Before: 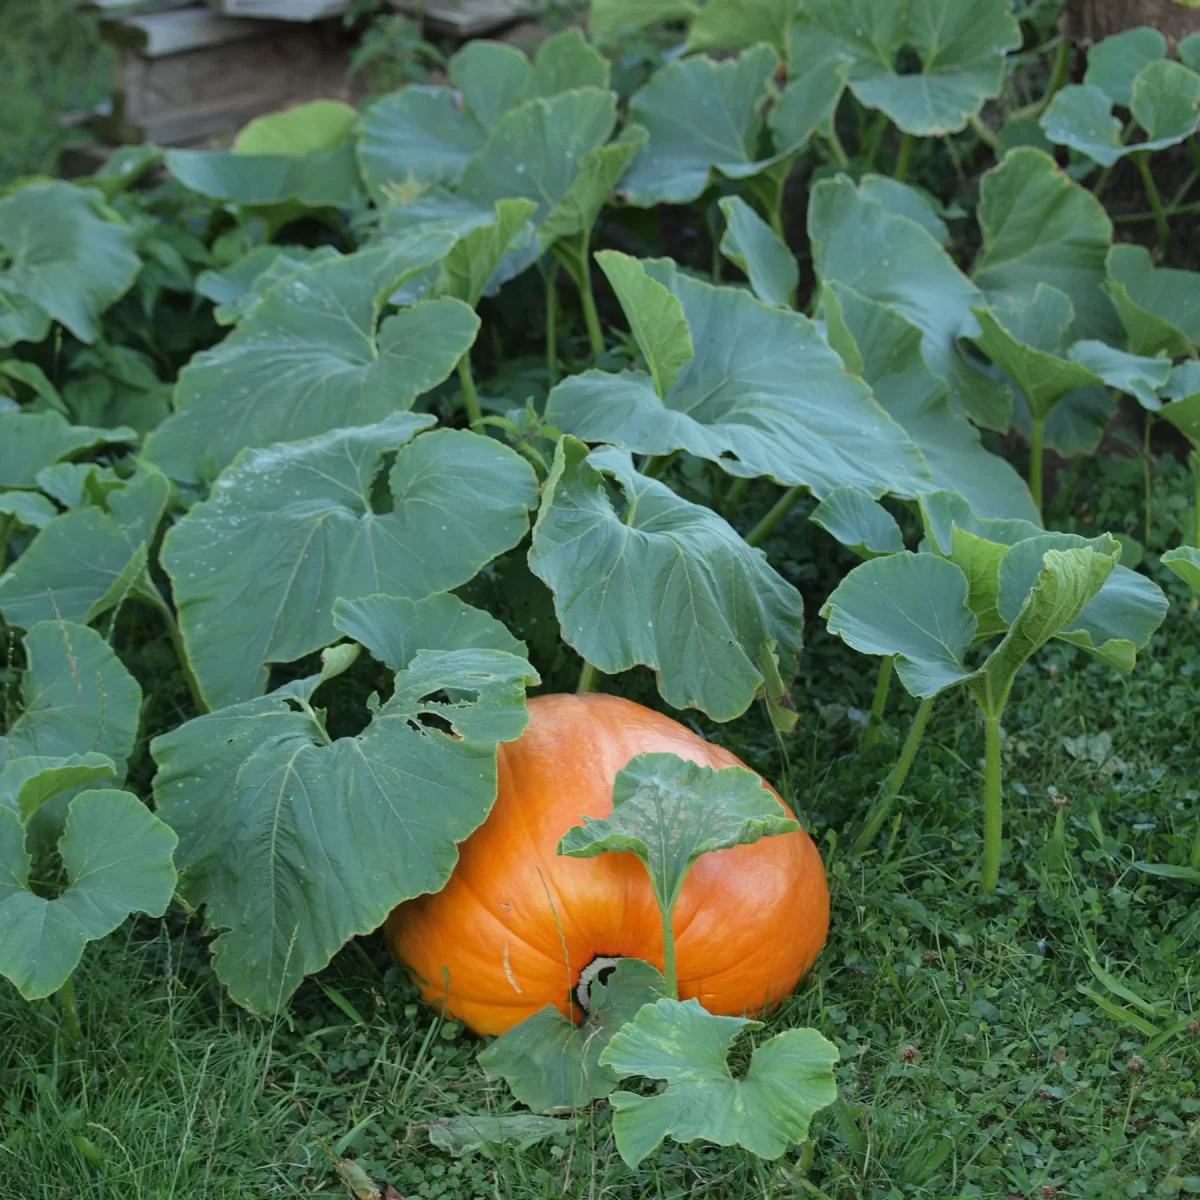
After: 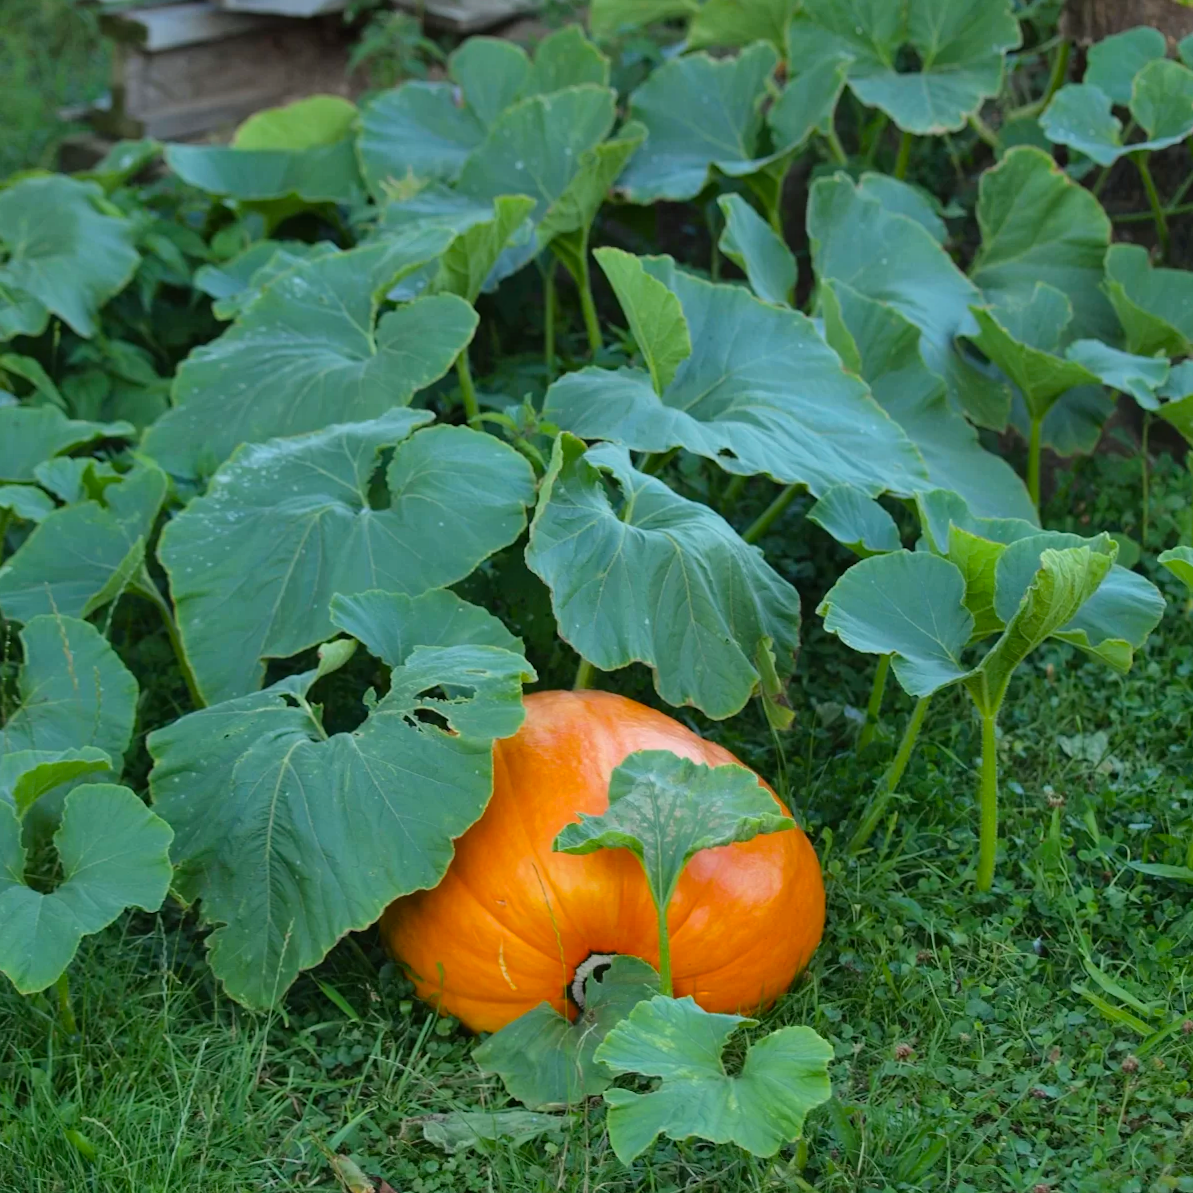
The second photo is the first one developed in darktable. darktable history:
crop and rotate: angle -0.295°
shadows and highlights: soften with gaussian
color balance rgb: perceptual saturation grading › global saturation 38.956%
